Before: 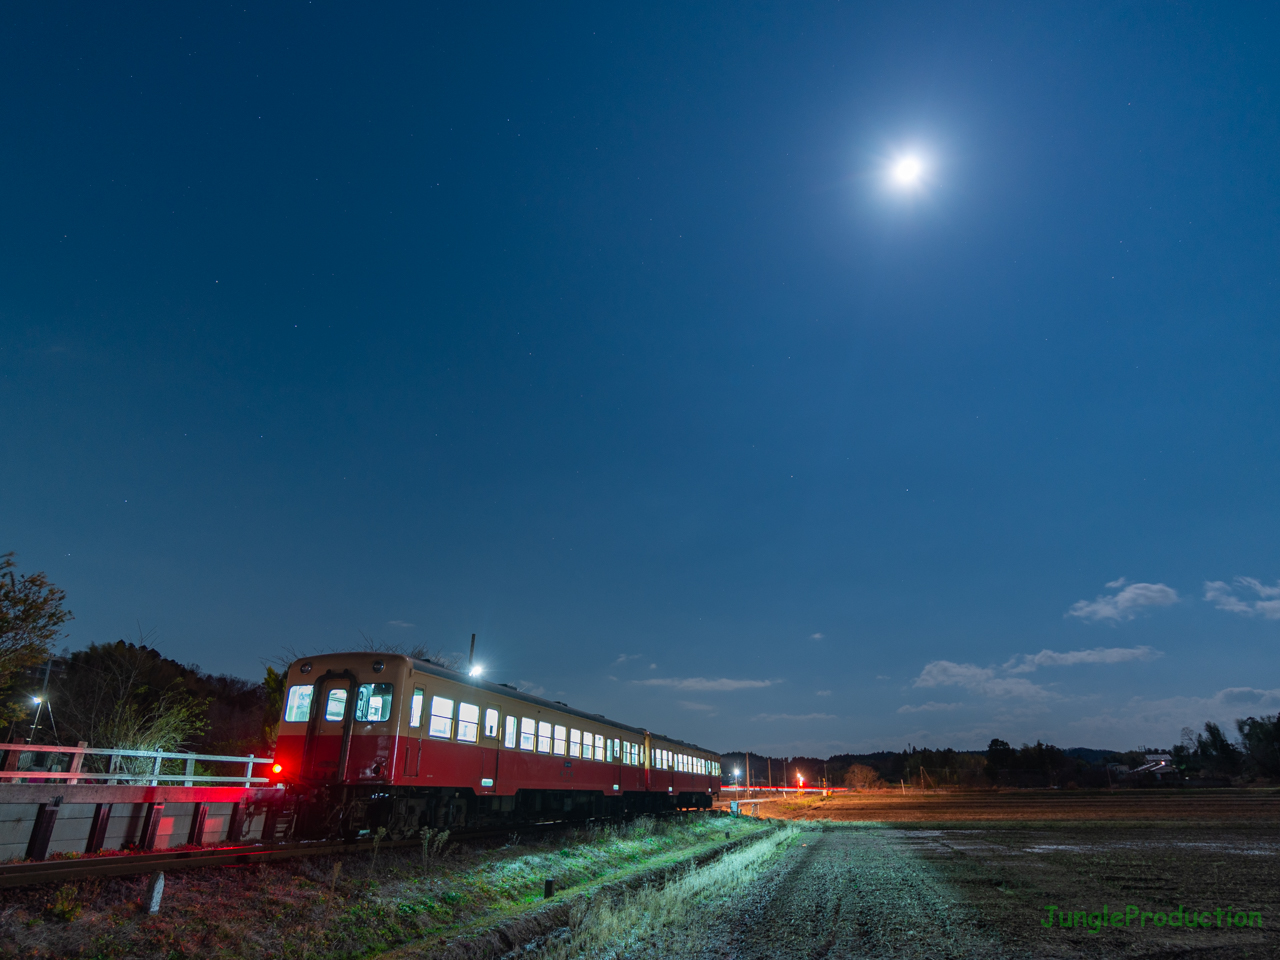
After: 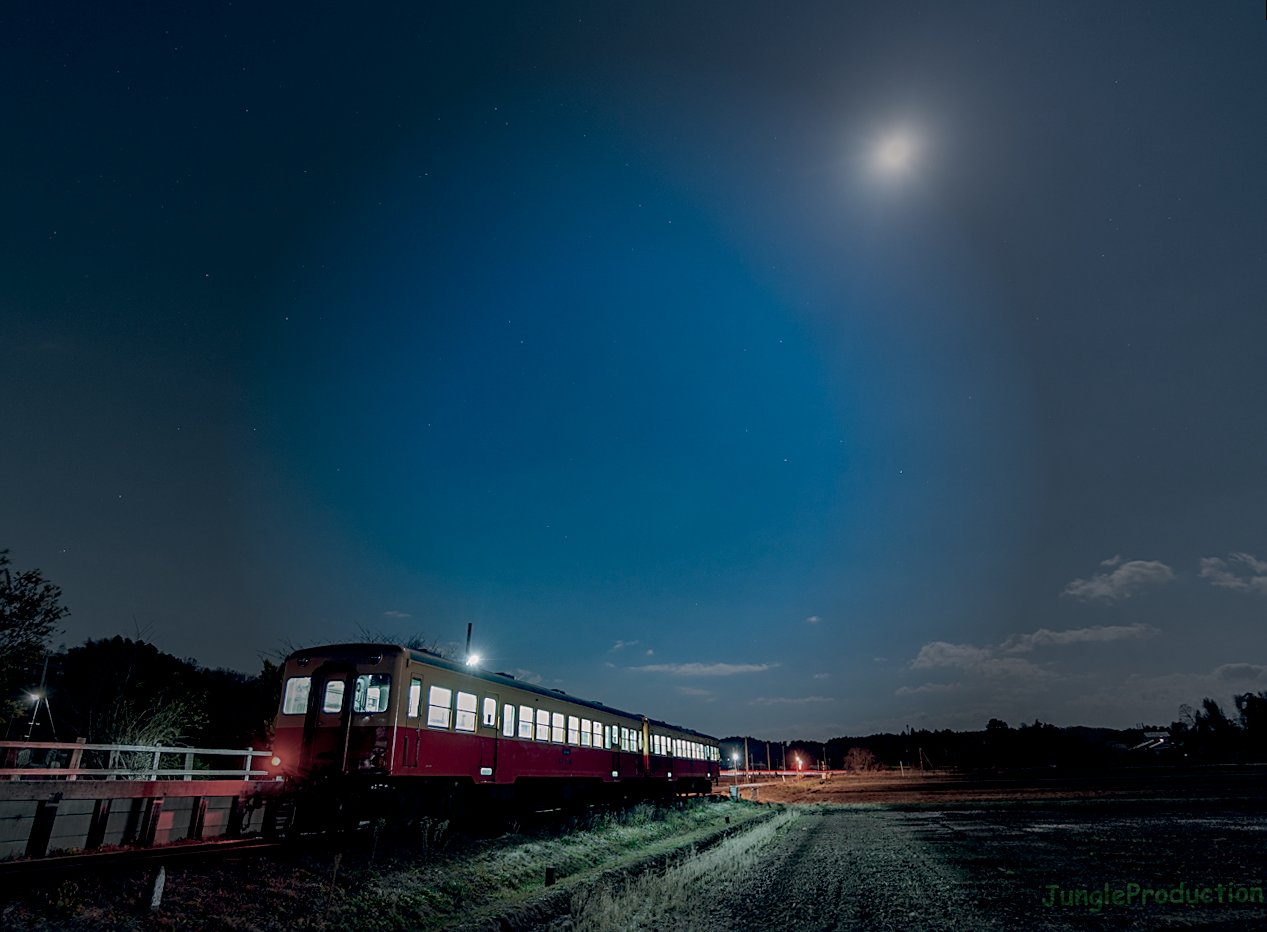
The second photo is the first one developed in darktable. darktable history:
color balance: lift [0.975, 0.993, 1, 1.015], gamma [1.1, 1, 1, 0.945], gain [1, 1.04, 1, 0.95]
vignetting: fall-off start 31.28%, fall-off radius 34.64%, brightness -0.575
sharpen: on, module defaults
rotate and perspective: rotation -1°, crop left 0.011, crop right 0.989, crop top 0.025, crop bottom 0.975
